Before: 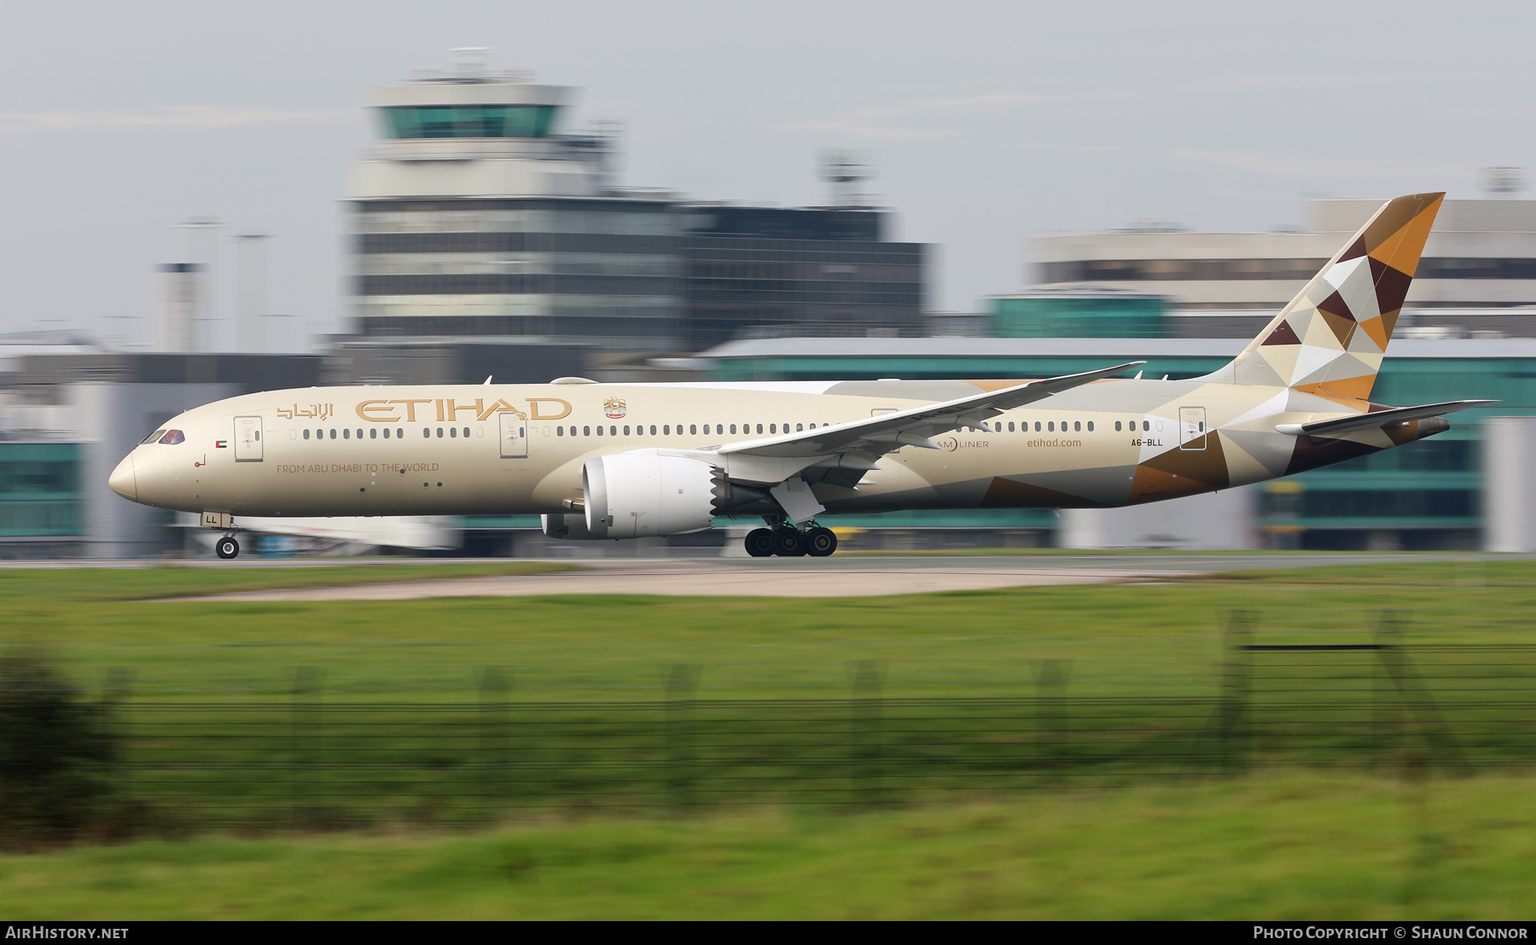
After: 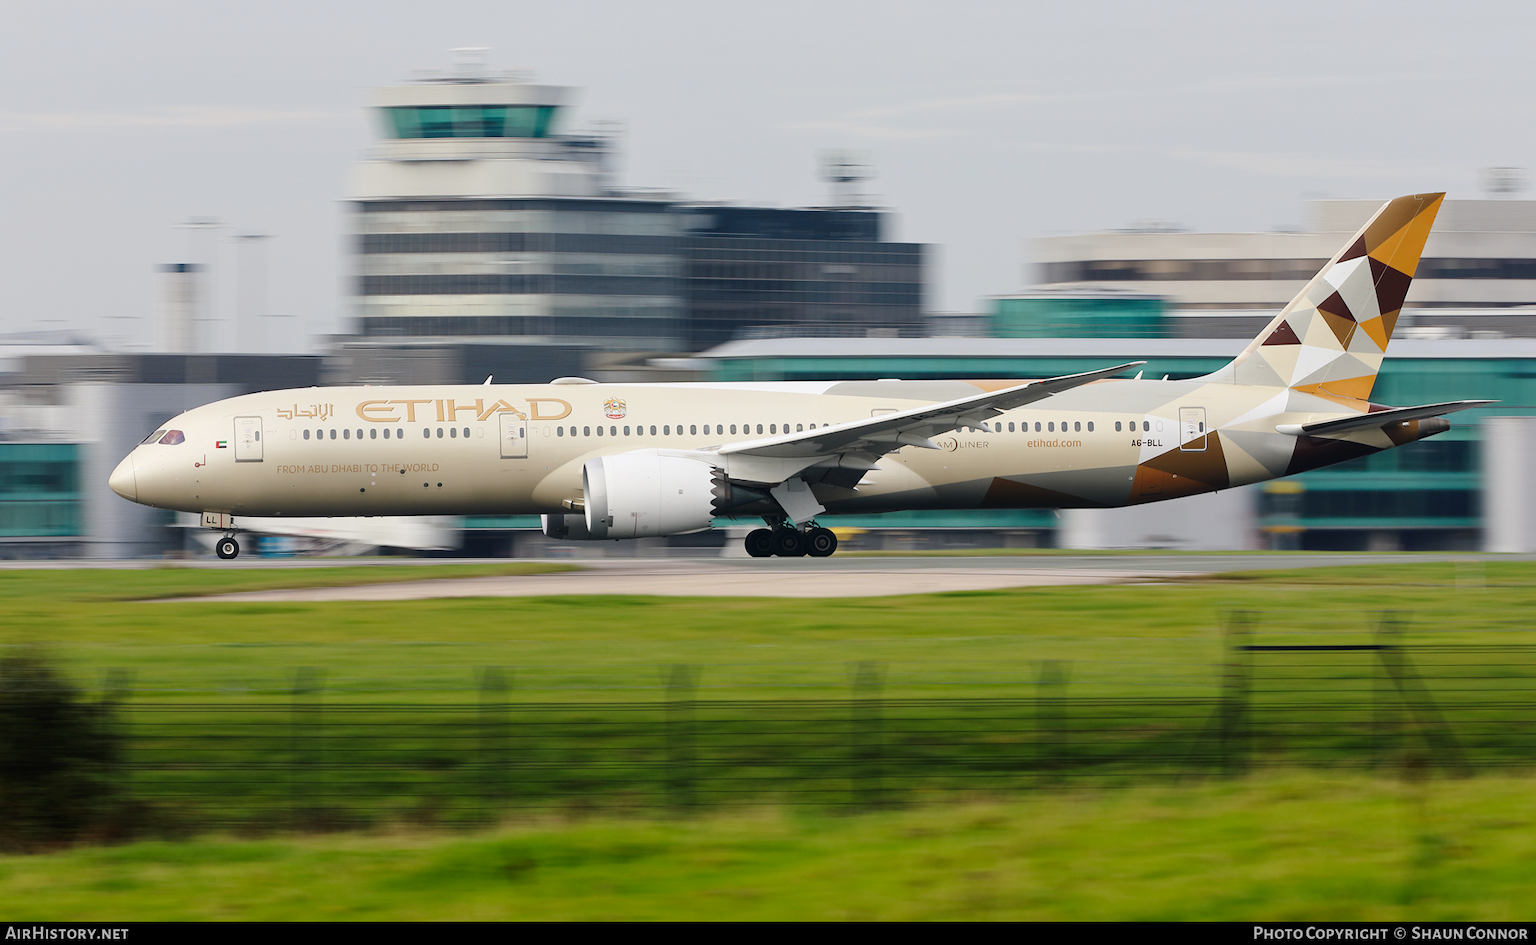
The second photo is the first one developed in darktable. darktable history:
tone curve: curves: ch0 [(0, 0) (0.105, 0.068) (0.181, 0.14) (0.28, 0.259) (0.384, 0.404) (0.485, 0.531) (0.638, 0.681) (0.87, 0.883) (1, 0.977)]; ch1 [(0, 0) (0.161, 0.092) (0.35, 0.33) (0.379, 0.401) (0.456, 0.469) (0.501, 0.499) (0.516, 0.524) (0.562, 0.569) (0.635, 0.646) (1, 1)]; ch2 [(0, 0) (0.371, 0.362) (0.437, 0.437) (0.5, 0.5) (0.53, 0.524) (0.56, 0.561) (0.622, 0.606) (1, 1)], preserve colors none
